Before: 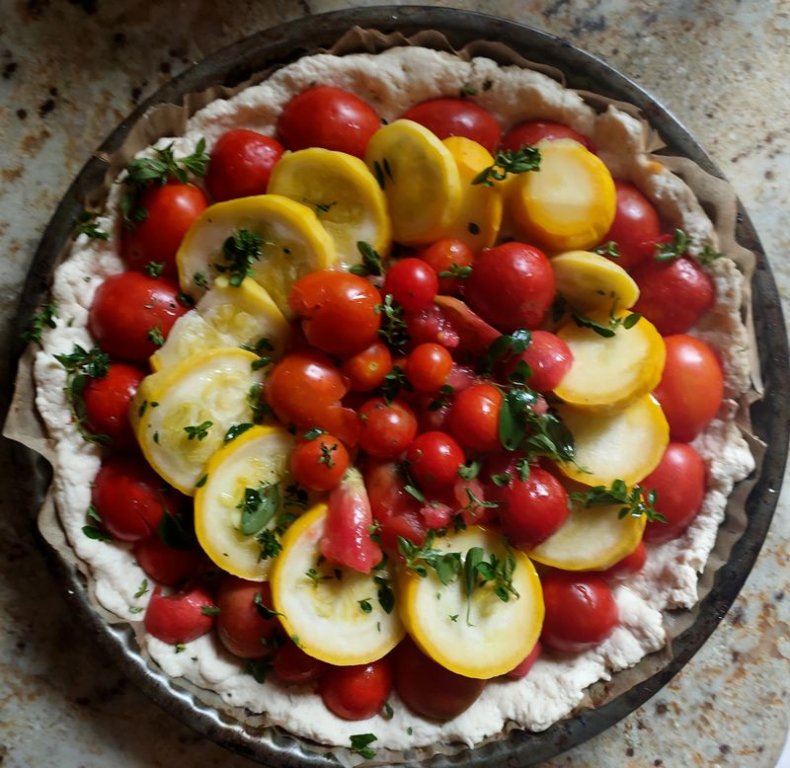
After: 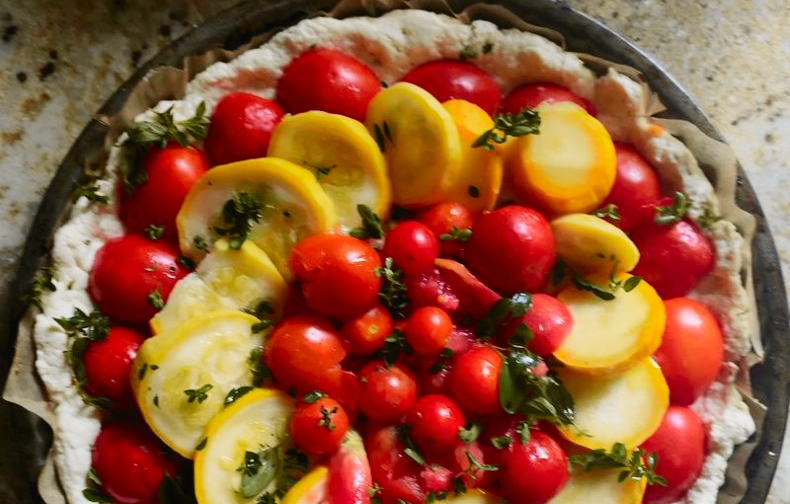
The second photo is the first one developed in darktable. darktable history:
crop and rotate: top 4.848%, bottom 29.503%
tone curve: curves: ch0 [(0, 0.017) (0.239, 0.277) (0.508, 0.593) (0.826, 0.855) (1, 0.945)]; ch1 [(0, 0) (0.401, 0.42) (0.442, 0.47) (0.492, 0.498) (0.511, 0.504) (0.555, 0.586) (0.681, 0.739) (1, 1)]; ch2 [(0, 0) (0.411, 0.433) (0.5, 0.504) (0.545, 0.574) (1, 1)], color space Lab, independent channels, preserve colors none
